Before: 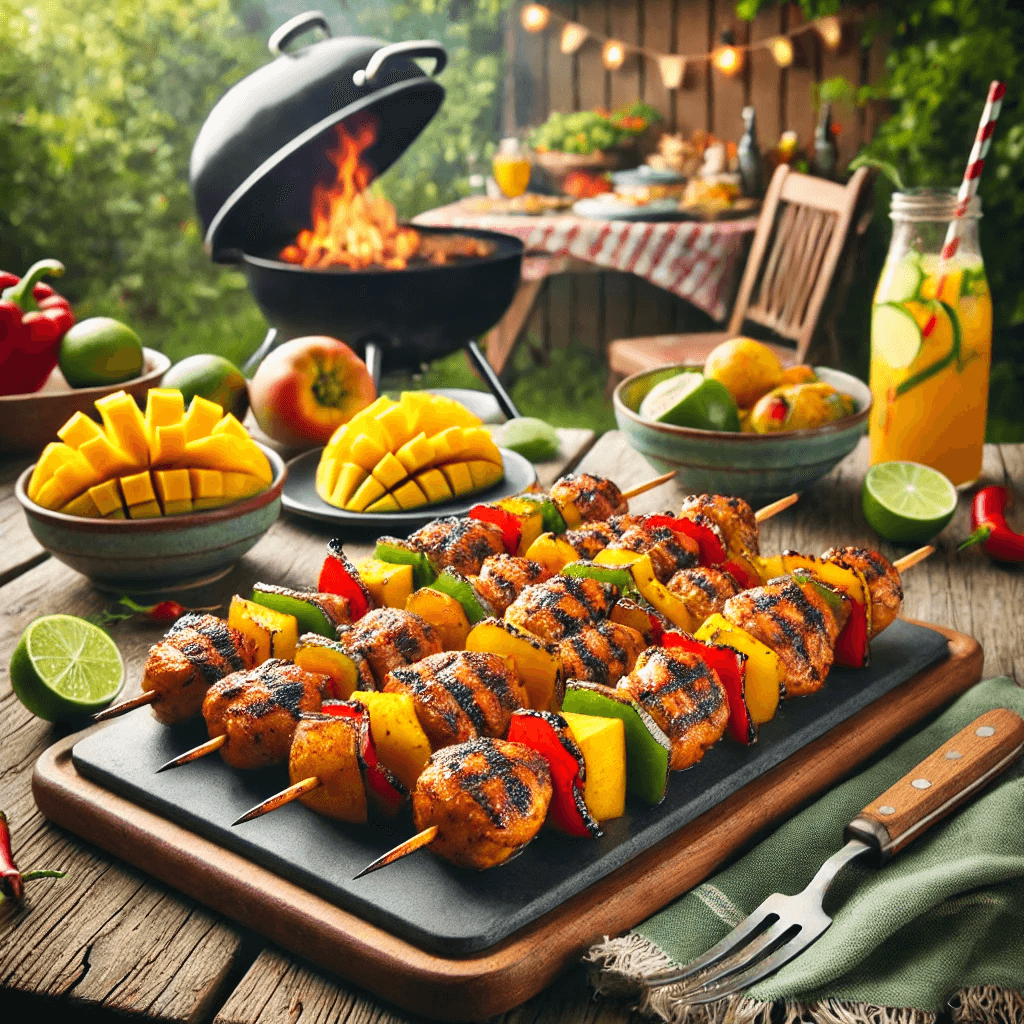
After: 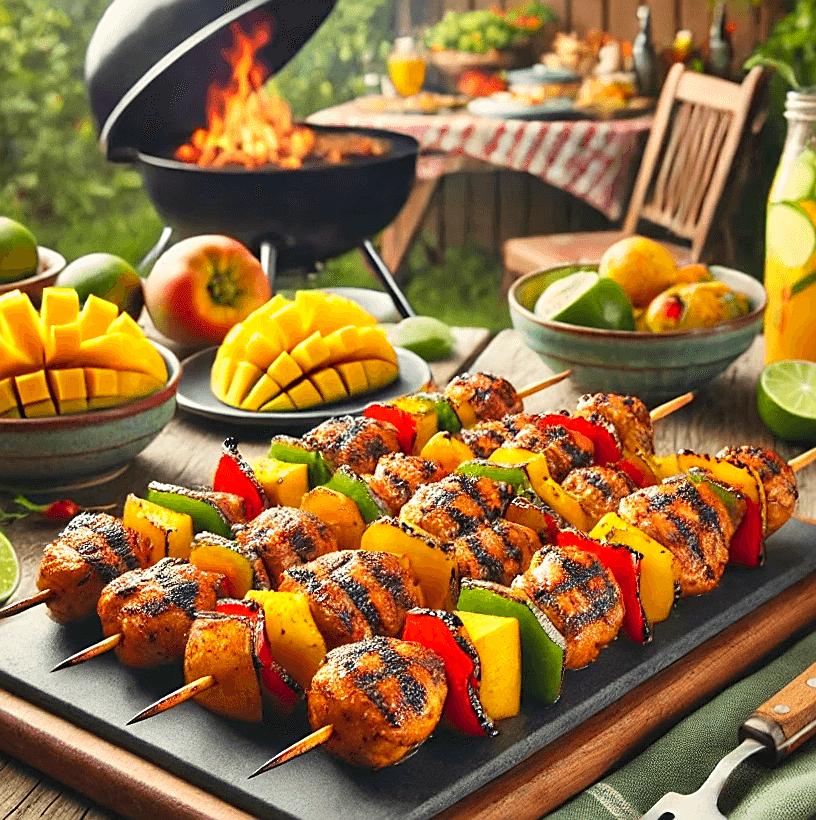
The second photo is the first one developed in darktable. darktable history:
crop and rotate: left 10.263%, top 9.884%, right 10.005%, bottom 9.993%
color correction: highlights a* -1.05, highlights b* 4.66, shadows a* 3.66
levels: gray 59.41%, levels [0, 0.478, 1]
sharpen: on, module defaults
